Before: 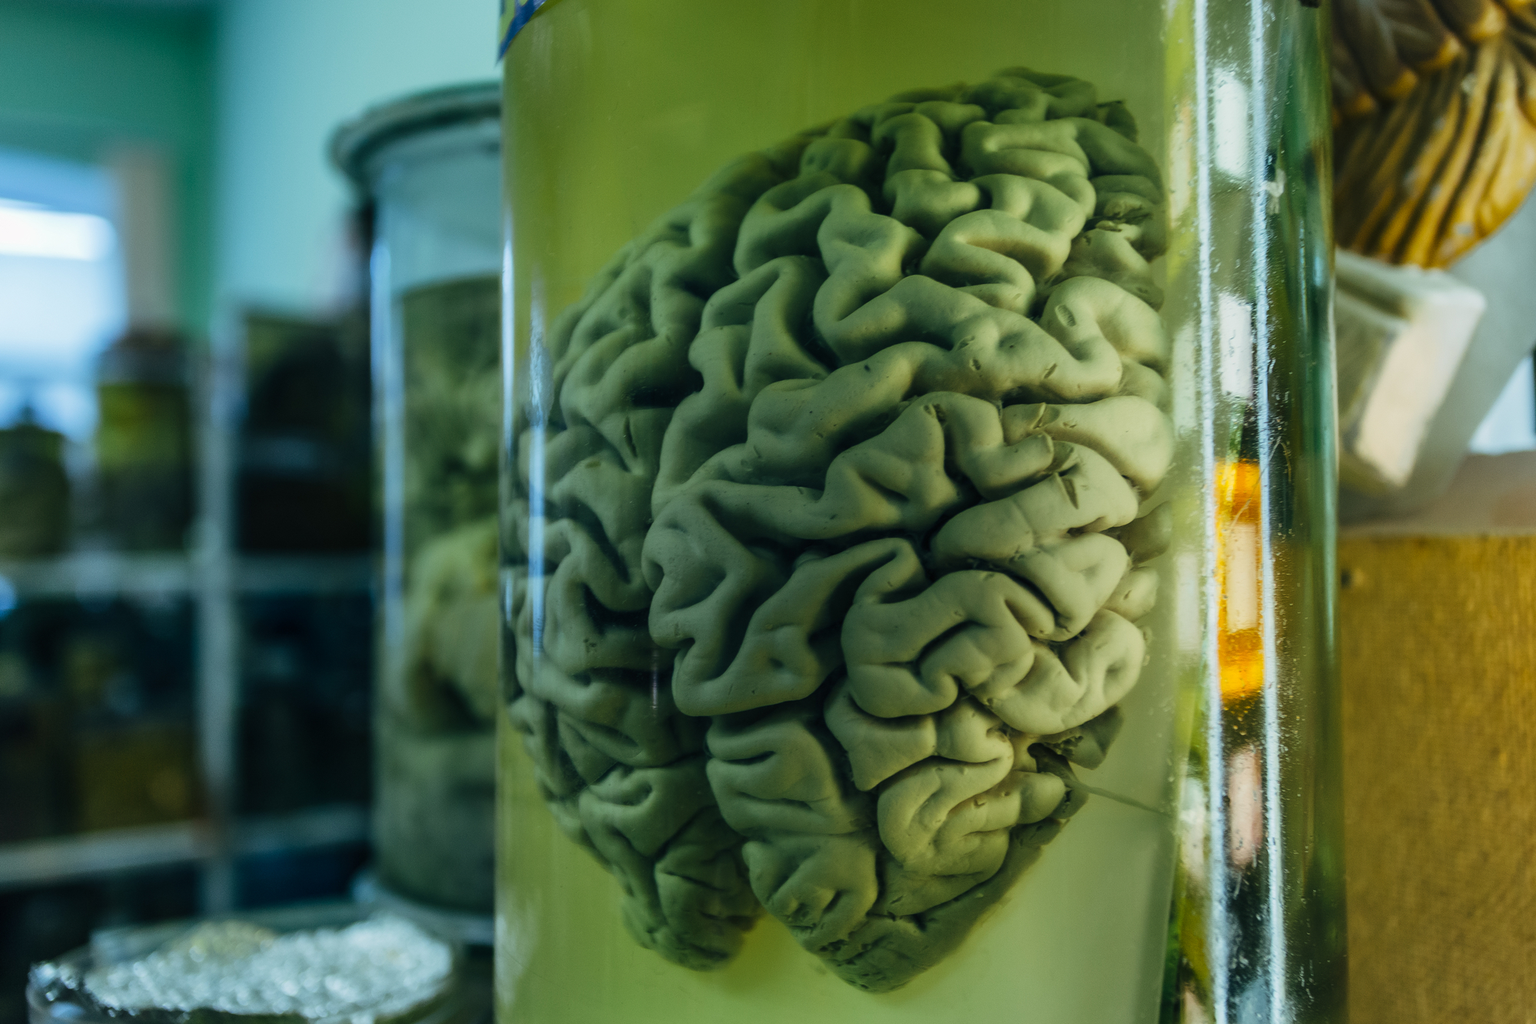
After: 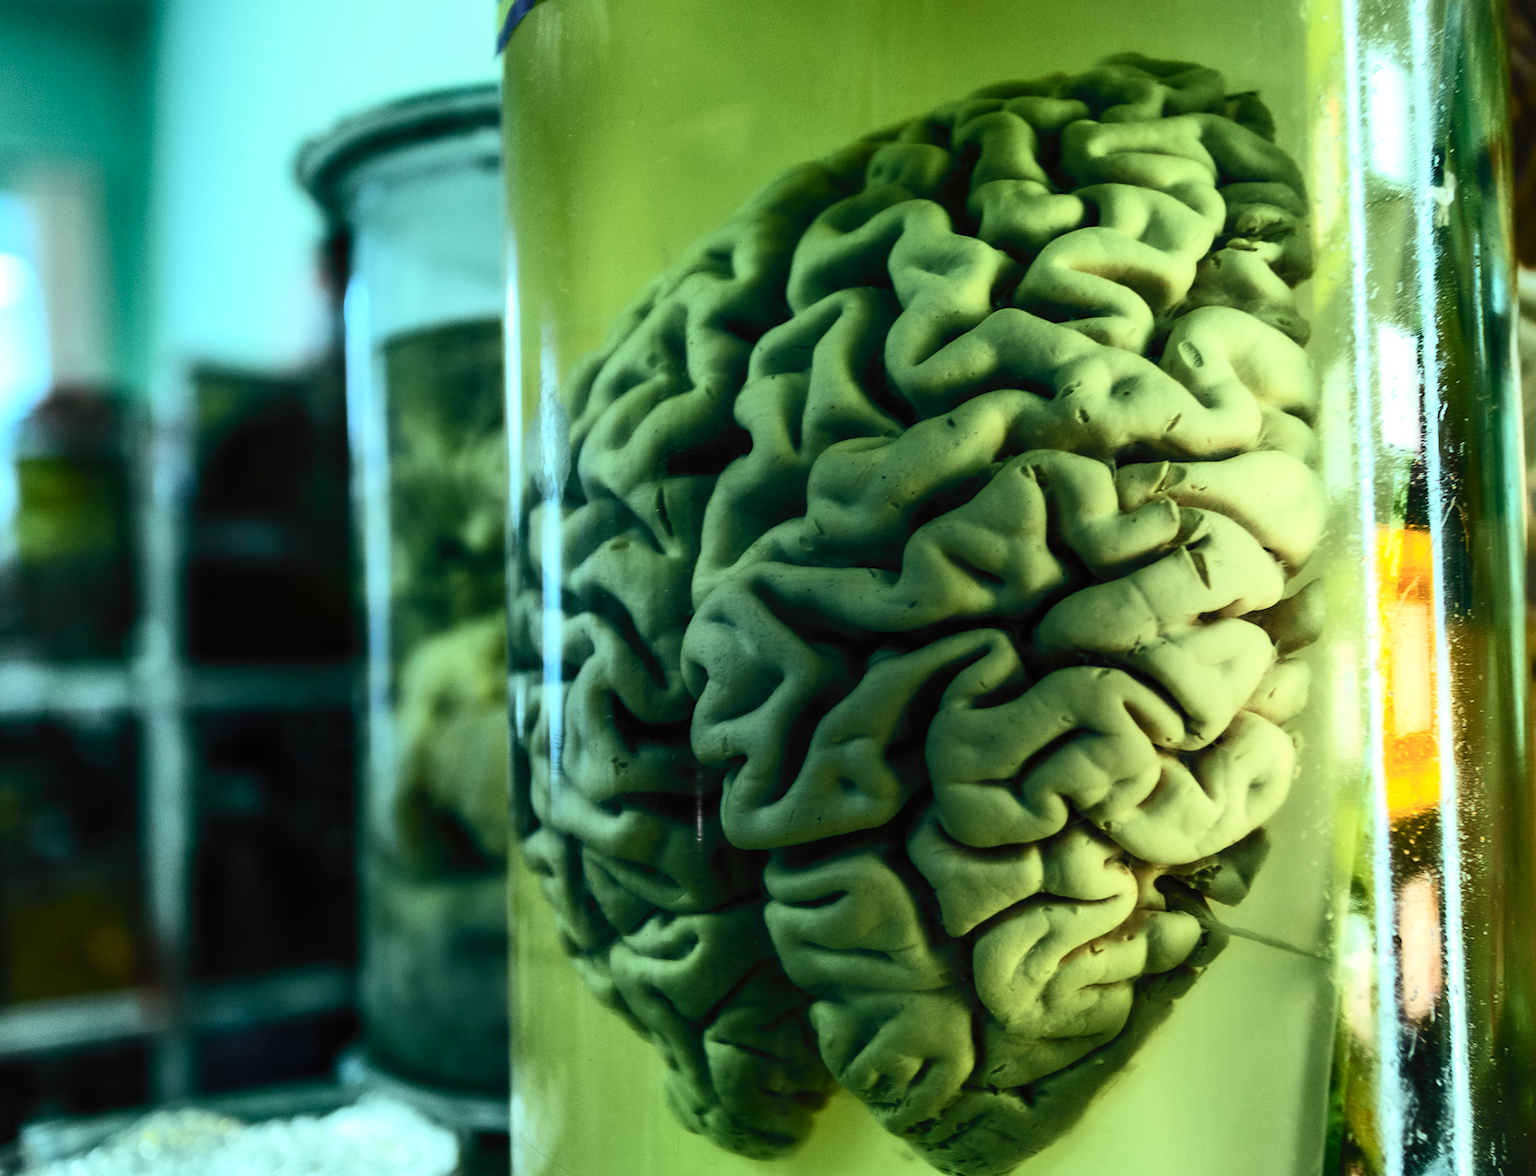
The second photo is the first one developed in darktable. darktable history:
tone equalizer: -8 EV -0.75 EV, -7 EV -0.7 EV, -6 EV -0.6 EV, -5 EV -0.4 EV, -3 EV 0.4 EV, -2 EV 0.6 EV, -1 EV 0.7 EV, +0 EV 0.75 EV, edges refinement/feathering 500, mask exposure compensation -1.57 EV, preserve details no
crop and rotate: angle 1°, left 4.281%, top 0.642%, right 11.383%, bottom 2.486%
tone curve: curves: ch0 [(0, 0) (0.055, 0.05) (0.258, 0.287) (0.434, 0.526) (0.517, 0.648) (0.745, 0.874) (1, 1)]; ch1 [(0, 0) (0.346, 0.307) (0.418, 0.383) (0.46, 0.439) (0.482, 0.493) (0.502, 0.503) (0.517, 0.514) (0.55, 0.561) (0.588, 0.603) (0.646, 0.688) (1, 1)]; ch2 [(0, 0) (0.346, 0.34) (0.431, 0.45) (0.485, 0.499) (0.5, 0.503) (0.527, 0.525) (0.545, 0.562) (0.679, 0.706) (1, 1)], color space Lab, independent channels, preserve colors none
